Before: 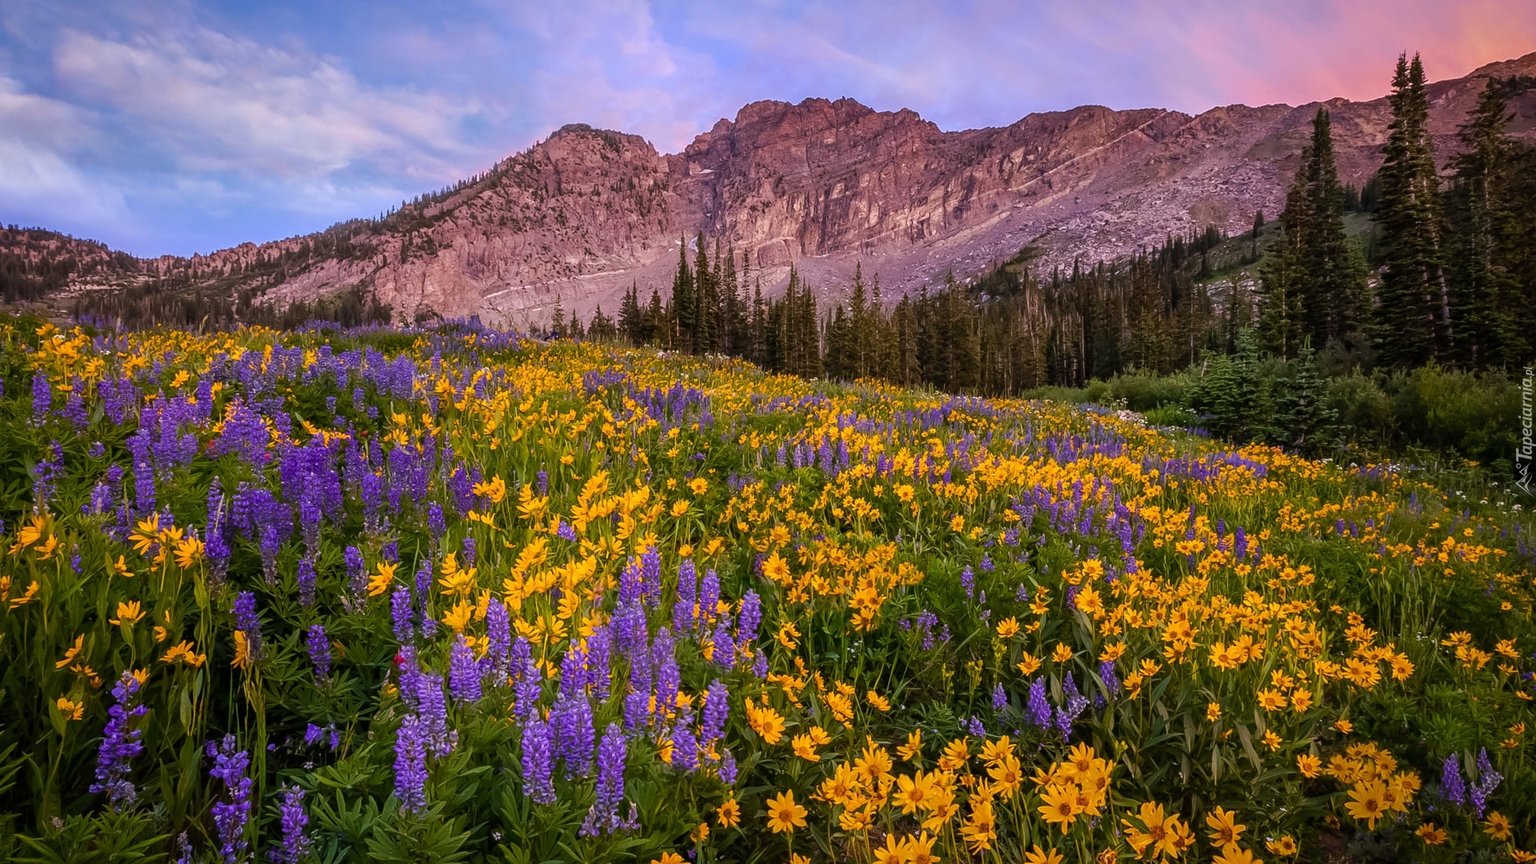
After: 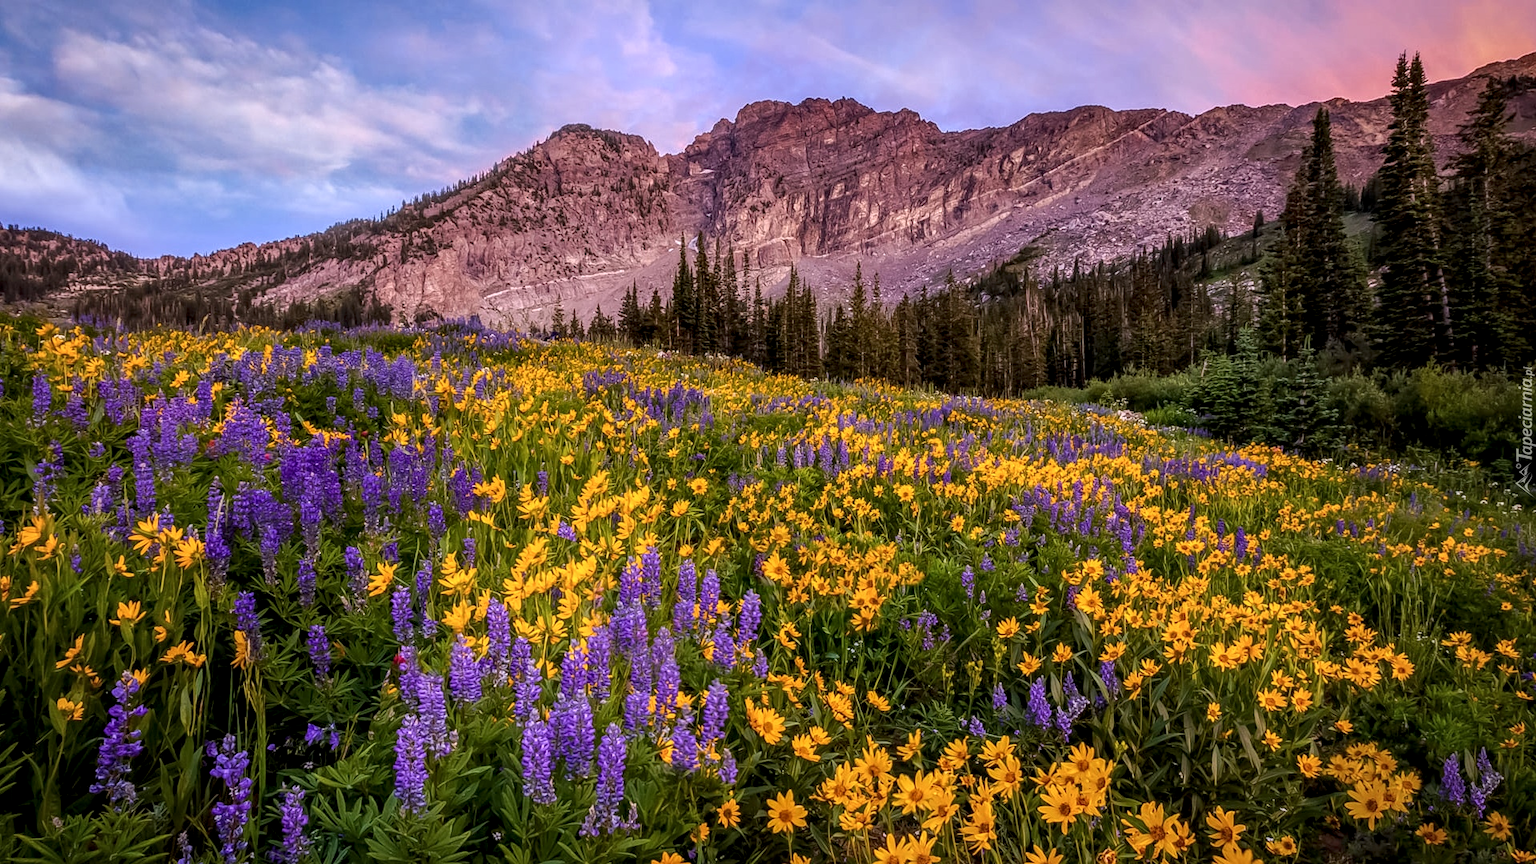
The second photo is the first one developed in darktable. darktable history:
local contrast: detail 139%
